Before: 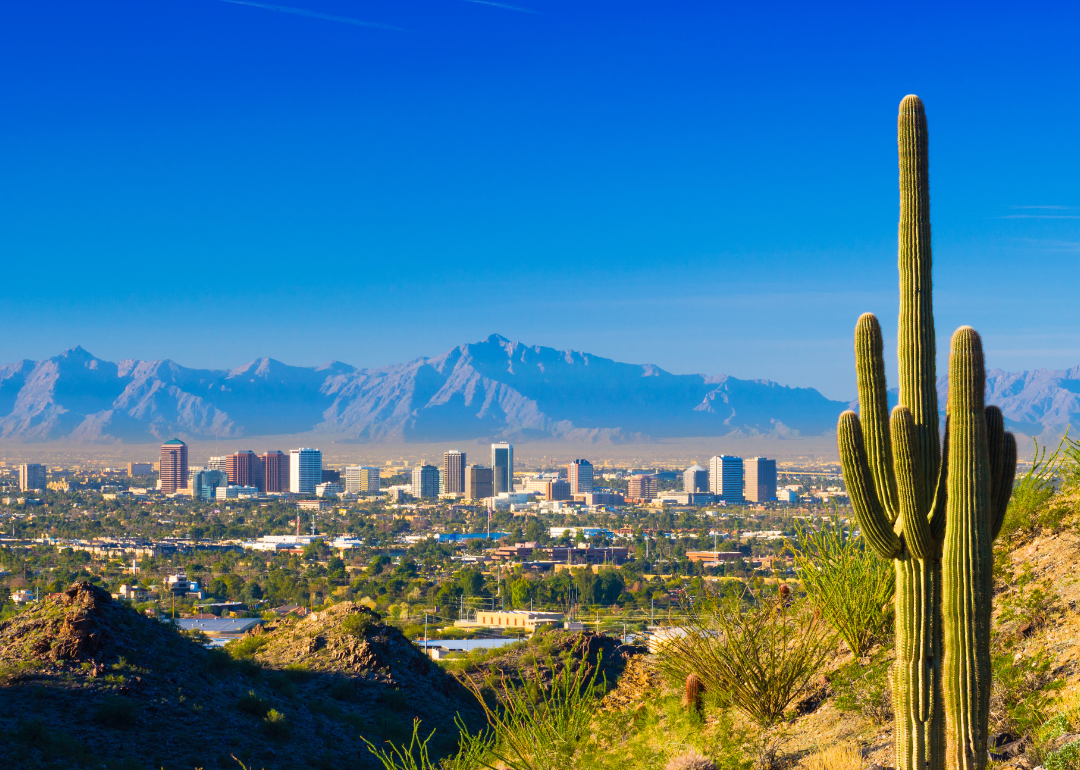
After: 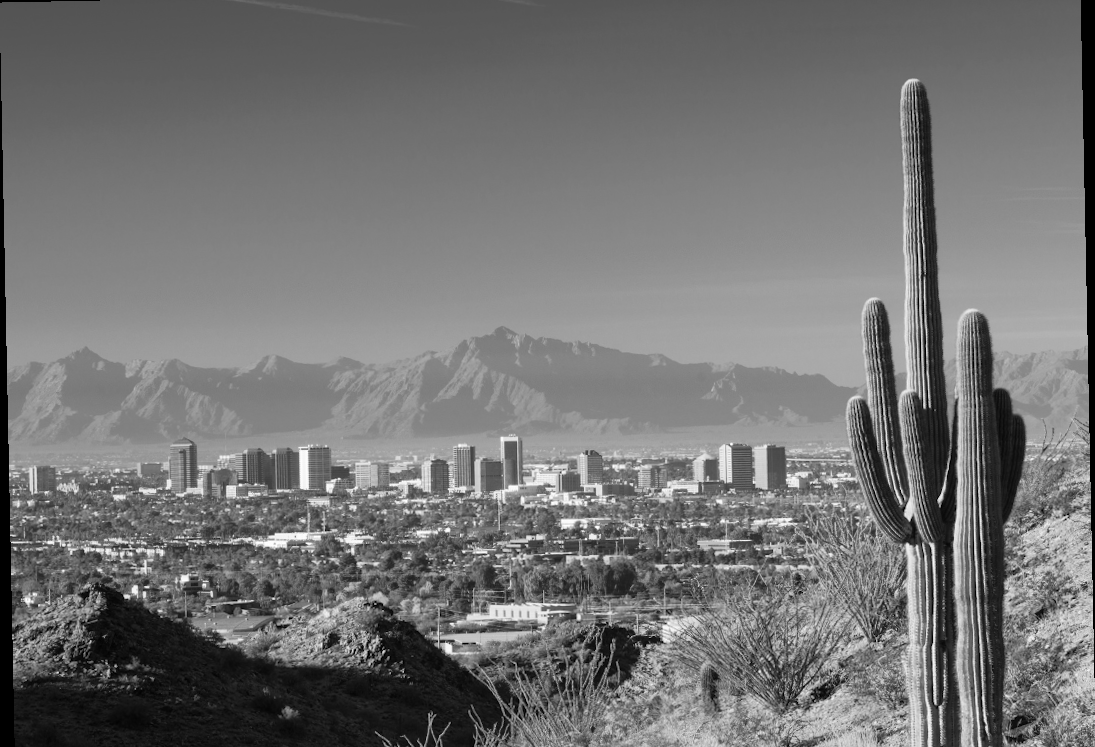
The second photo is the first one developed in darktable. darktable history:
monochrome: on, module defaults
crop and rotate: top 2.479%, bottom 3.018%
rotate and perspective: rotation -1.17°, automatic cropping off
